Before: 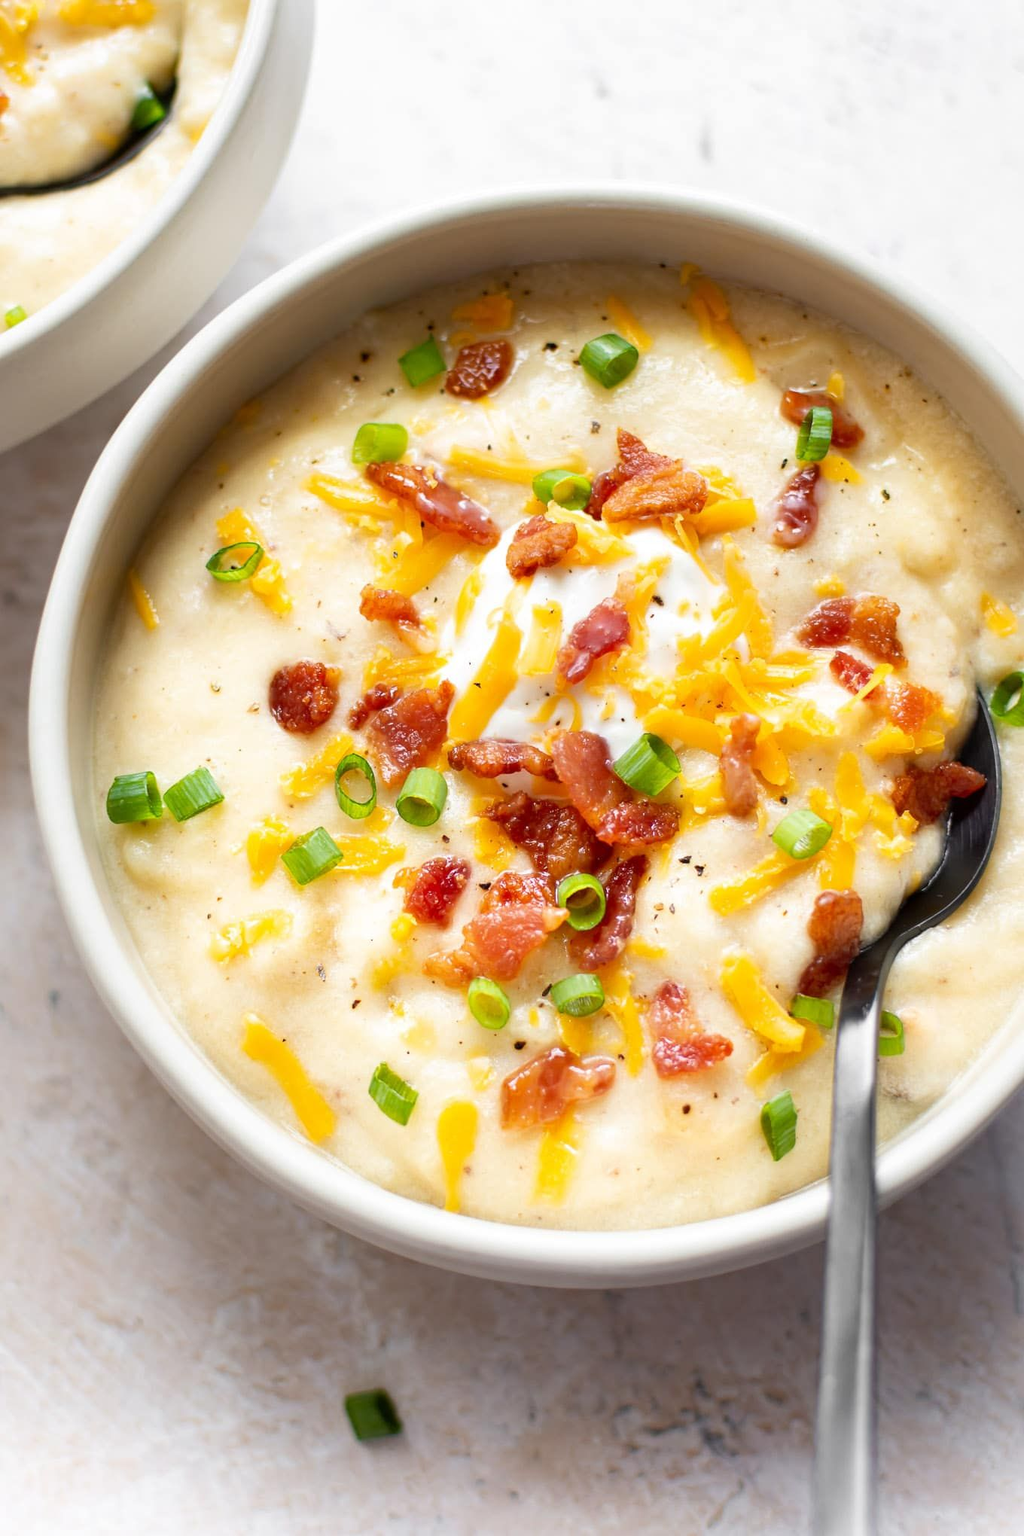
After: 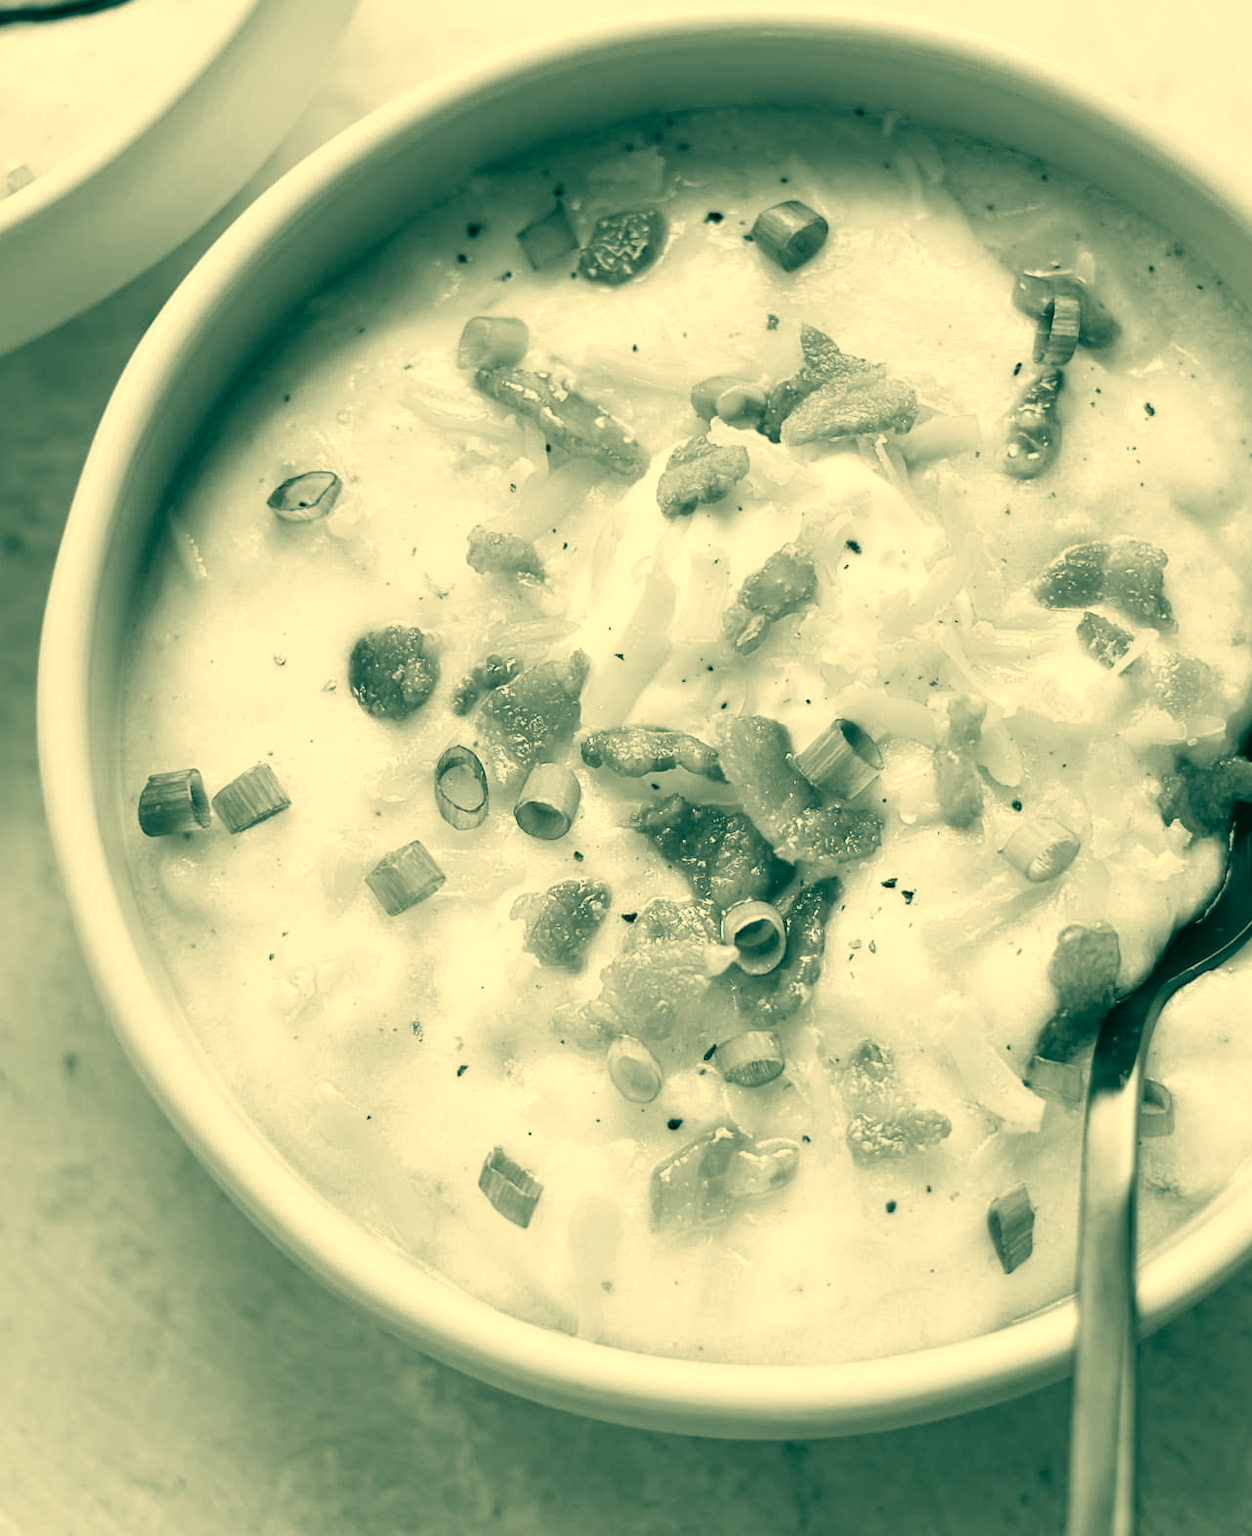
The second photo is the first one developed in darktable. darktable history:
crop and rotate: angle 0.03°, top 11.643%, right 5.651%, bottom 11.189%
color correction: highlights a* 1.83, highlights b* 34.02, shadows a* -36.68, shadows b* -5.48
contrast equalizer: octaves 7, y [[0.6 ×6], [0.55 ×6], [0 ×6], [0 ×6], [0 ×6]], mix 0.15
color calibration: output gray [0.714, 0.278, 0, 0], illuminant same as pipeline (D50), adaptation none (bypass)
